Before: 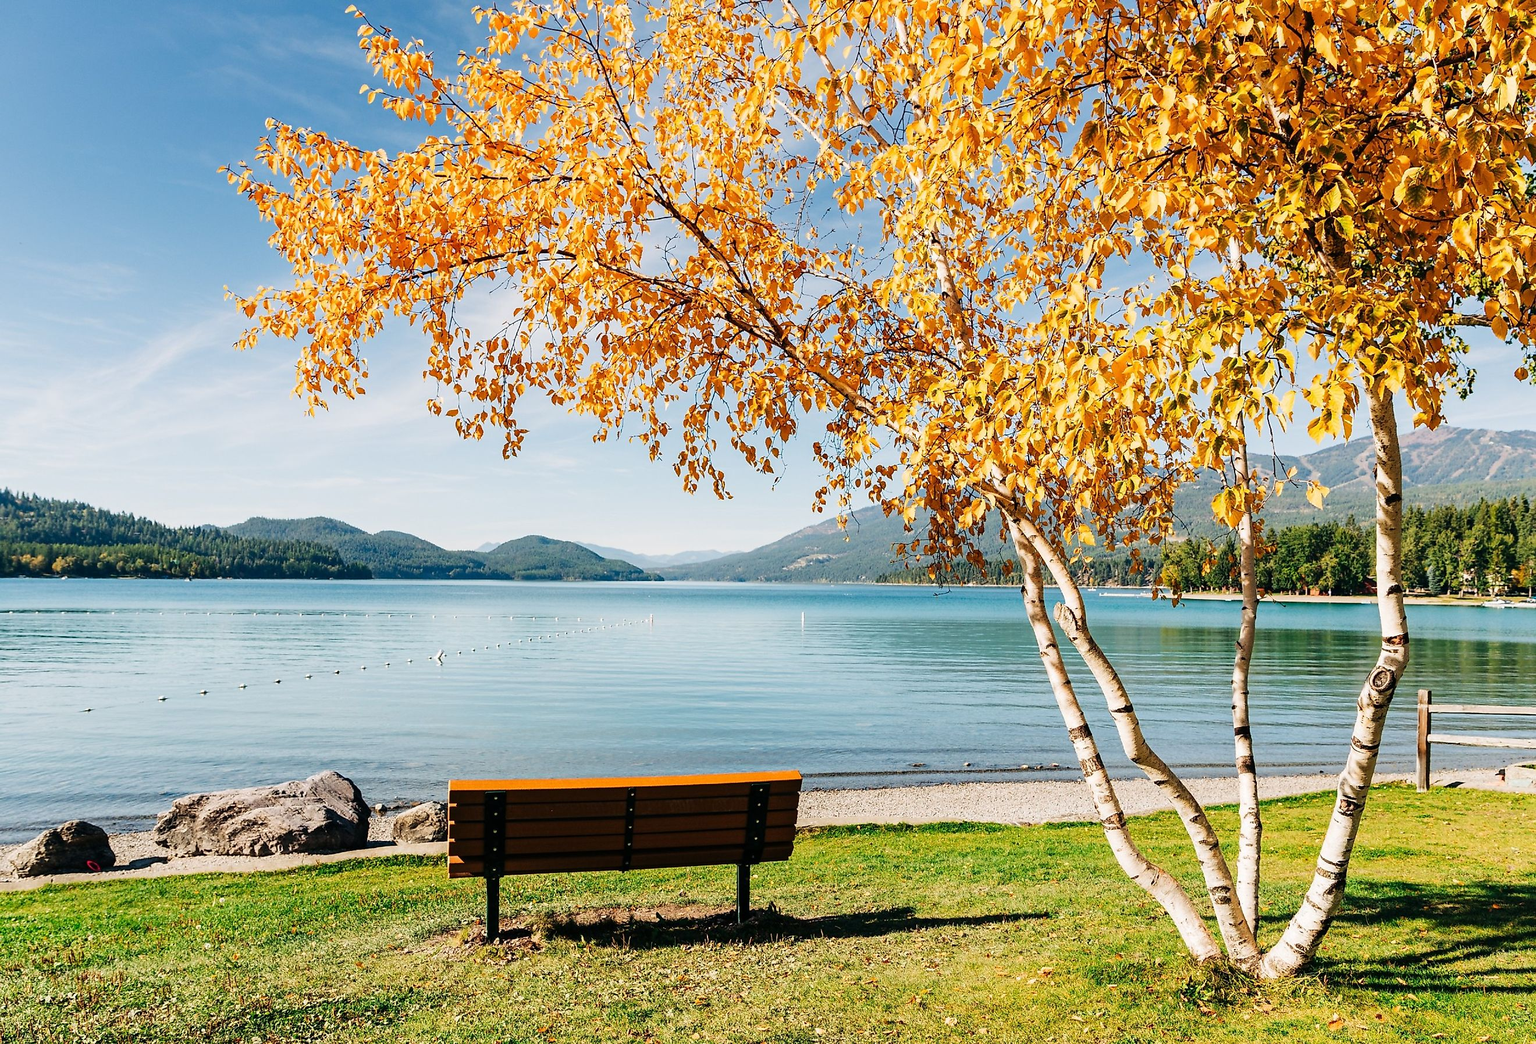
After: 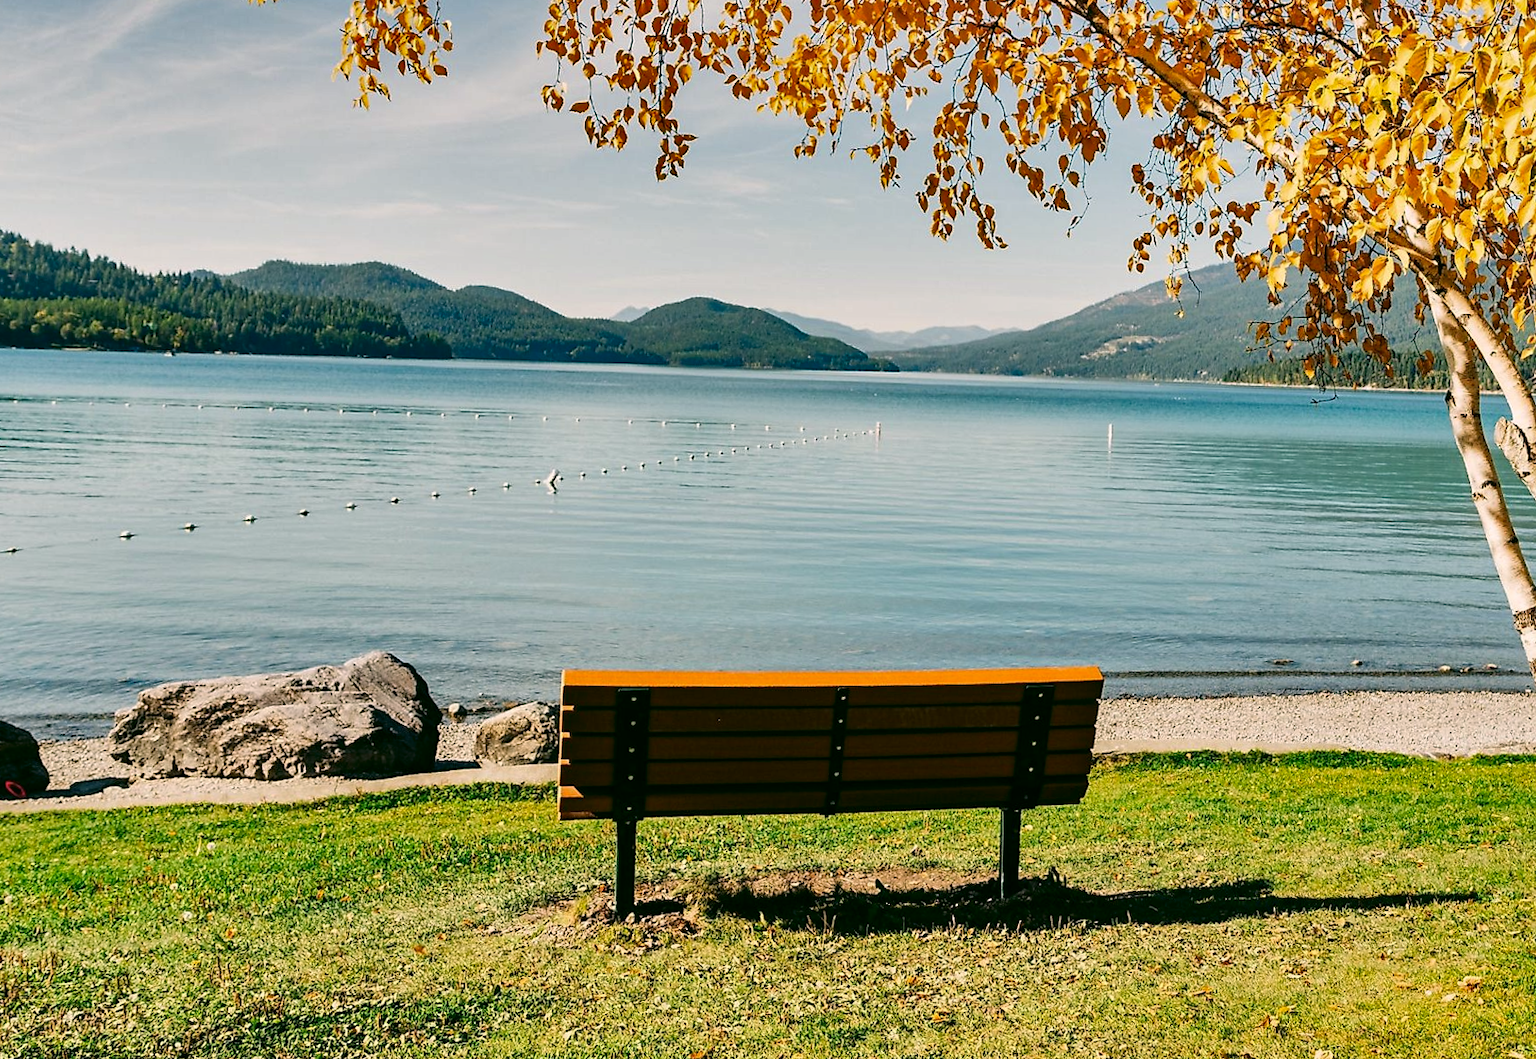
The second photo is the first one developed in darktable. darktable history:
exposure: exposure -0.044 EV, compensate highlight preservation false
shadows and highlights: radius 119.44, shadows 41.59, highlights -62.22, soften with gaussian
sharpen: radius 2.882, amount 0.855, threshold 47.47
crop and rotate: angle -1.25°, left 3.564%, top 31.657%, right 29.079%
color correction: highlights a* 4.23, highlights b* 4.93, shadows a* -7.99, shadows b* 5.06
